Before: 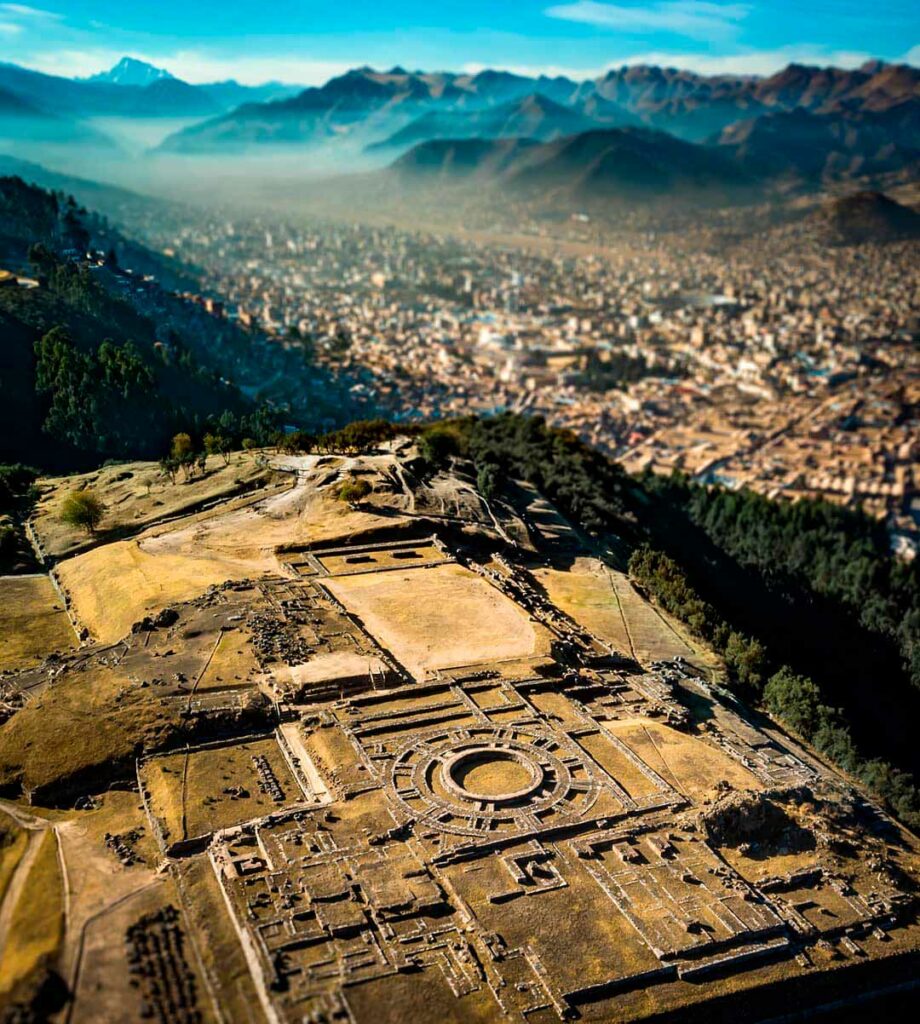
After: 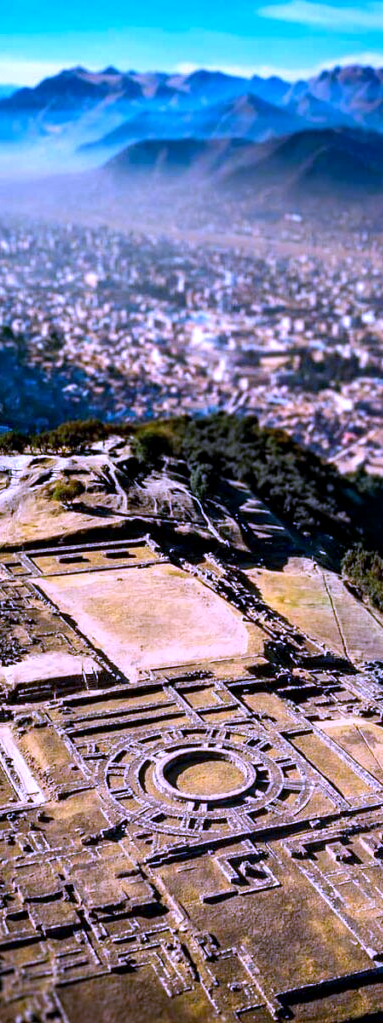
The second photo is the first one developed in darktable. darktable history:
white balance: red 0.98, blue 1.61
exposure: black level correction 0.001, exposure 0.14 EV, compensate highlight preservation false
rotate and perspective: automatic cropping original format, crop left 0, crop top 0
crop: left 31.229%, right 27.105%
